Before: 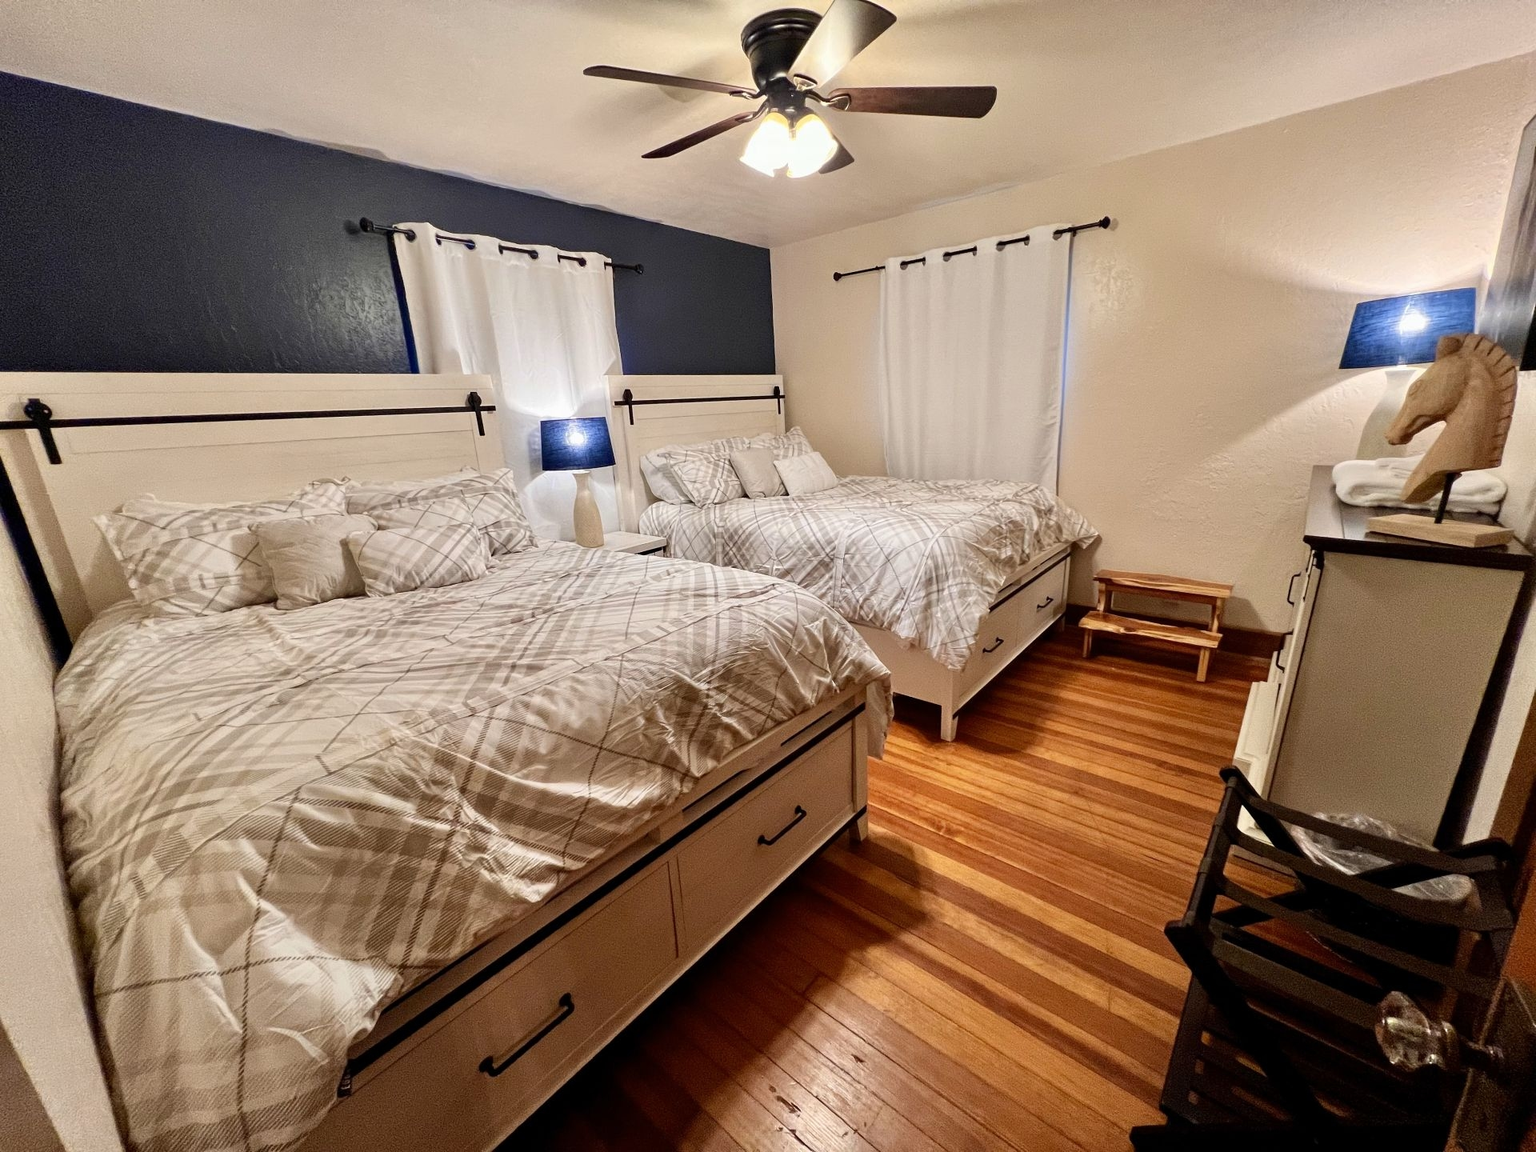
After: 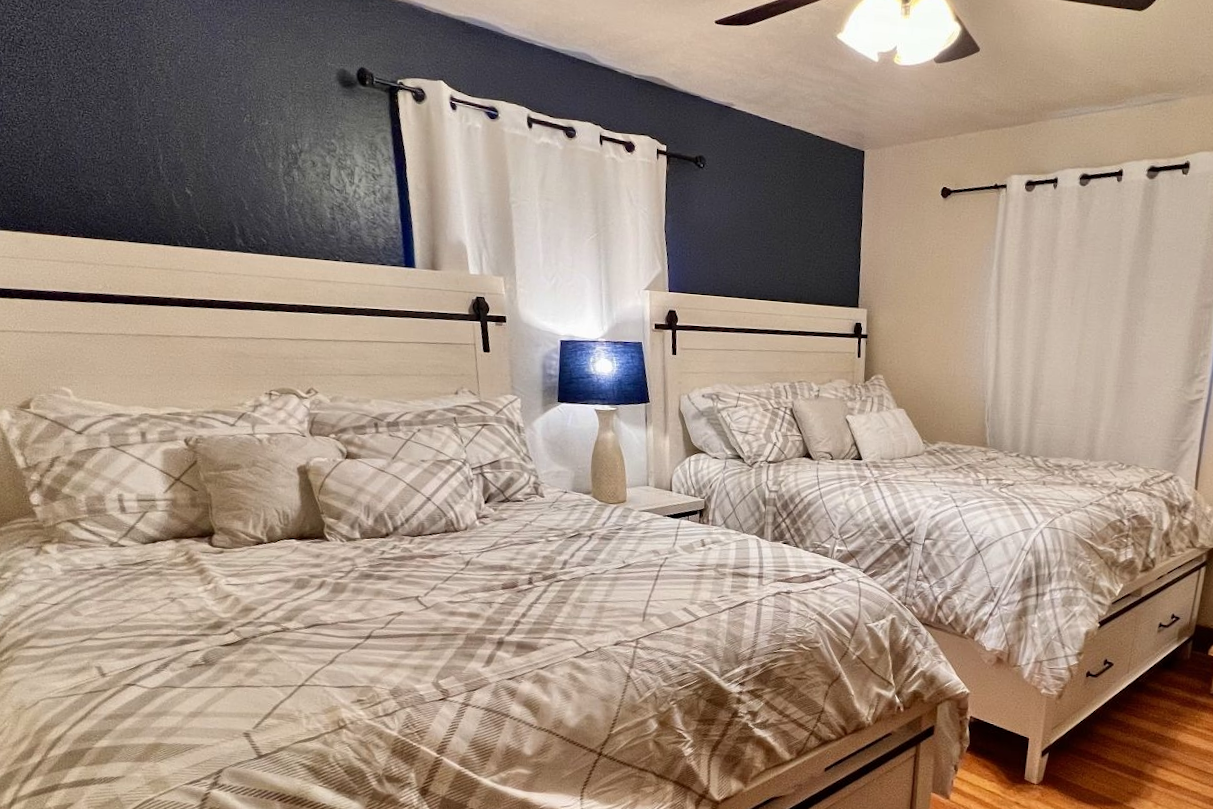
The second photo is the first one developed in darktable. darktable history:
crop and rotate: angle -4.99°, left 2.122%, top 6.945%, right 27.566%, bottom 30.519%
shadows and highlights: shadows 49, highlights -41, soften with gaussian
